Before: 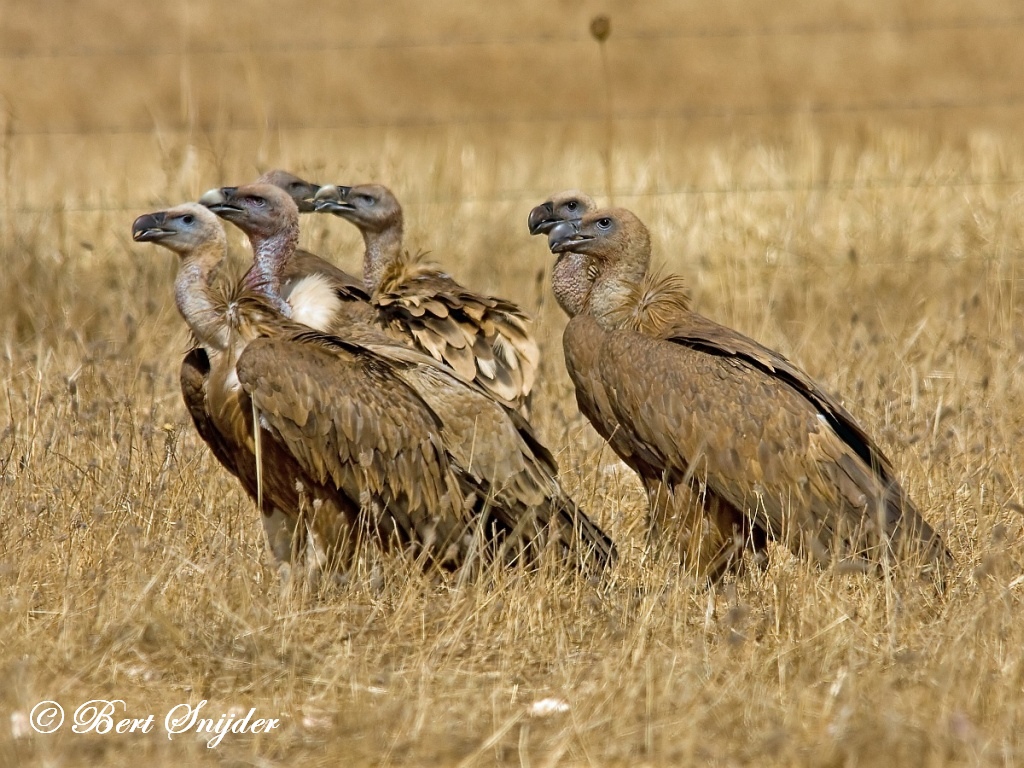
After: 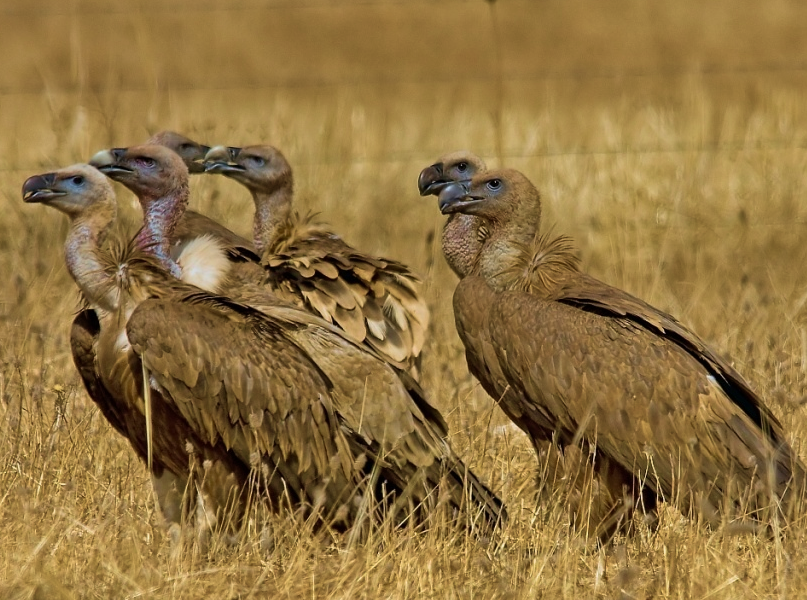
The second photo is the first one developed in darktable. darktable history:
graduated density: rotation 5.63°, offset 76.9
crop and rotate: left 10.77%, top 5.1%, right 10.41%, bottom 16.76%
velvia: strength 56%
